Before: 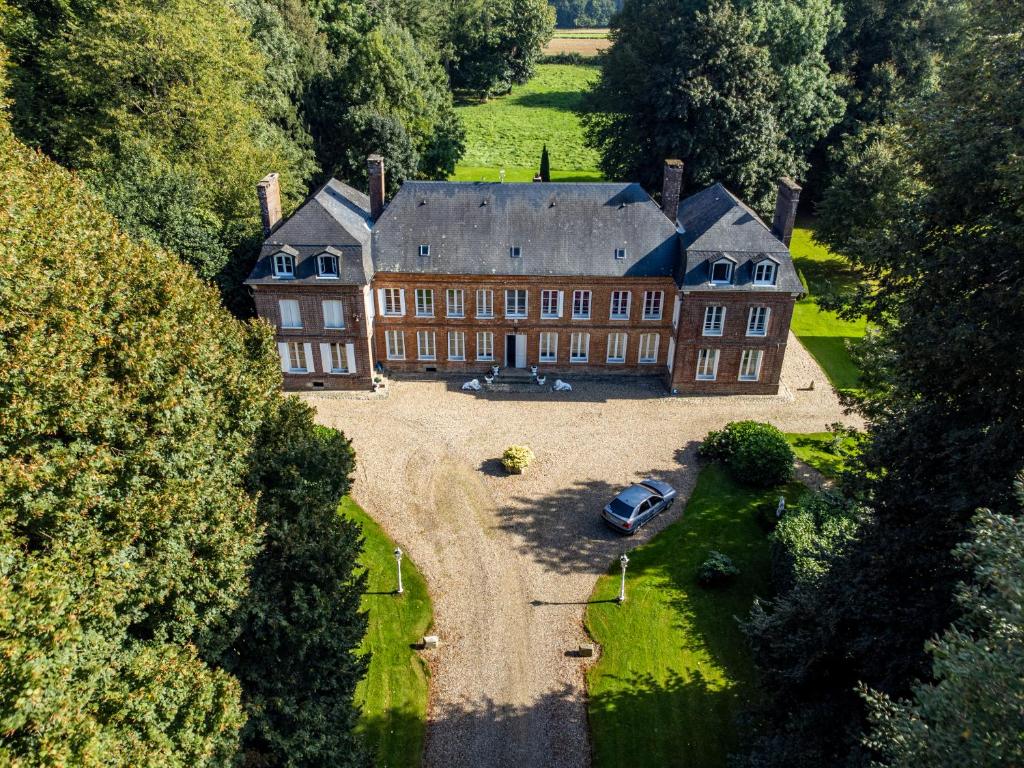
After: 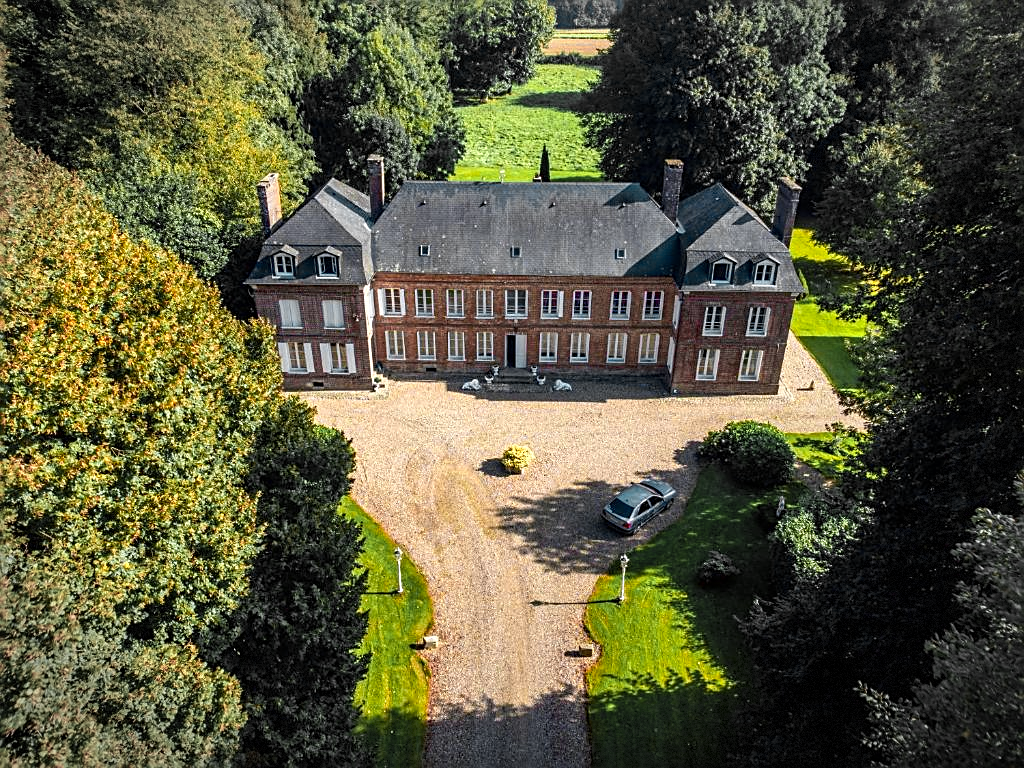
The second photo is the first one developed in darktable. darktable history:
vignetting: fall-off start 90.01%, fall-off radius 39.25%, width/height ratio 1.225, shape 1.3, dithering 8-bit output
color zones: curves: ch0 [(0.257, 0.558) (0.75, 0.565)]; ch1 [(0.004, 0.857) (0.14, 0.416) (0.257, 0.695) (0.442, 0.032) (0.736, 0.266) (0.891, 0.741)]; ch2 [(0, 0.623) (0.112, 0.436) (0.271, 0.474) (0.516, 0.64) (0.743, 0.286)]
sharpen: on, module defaults
